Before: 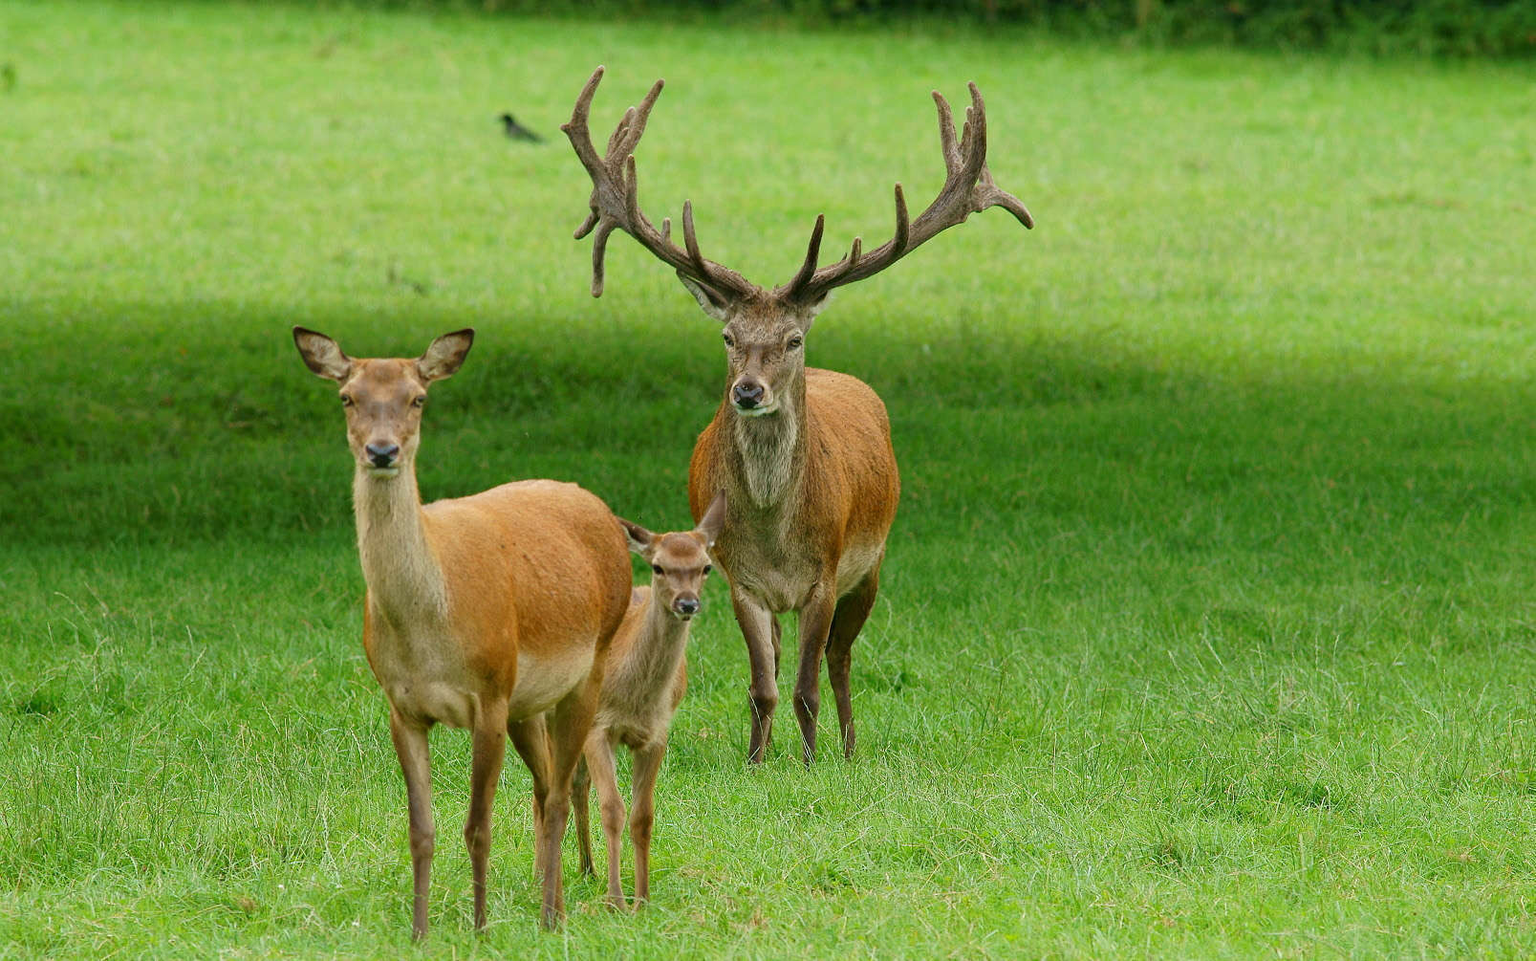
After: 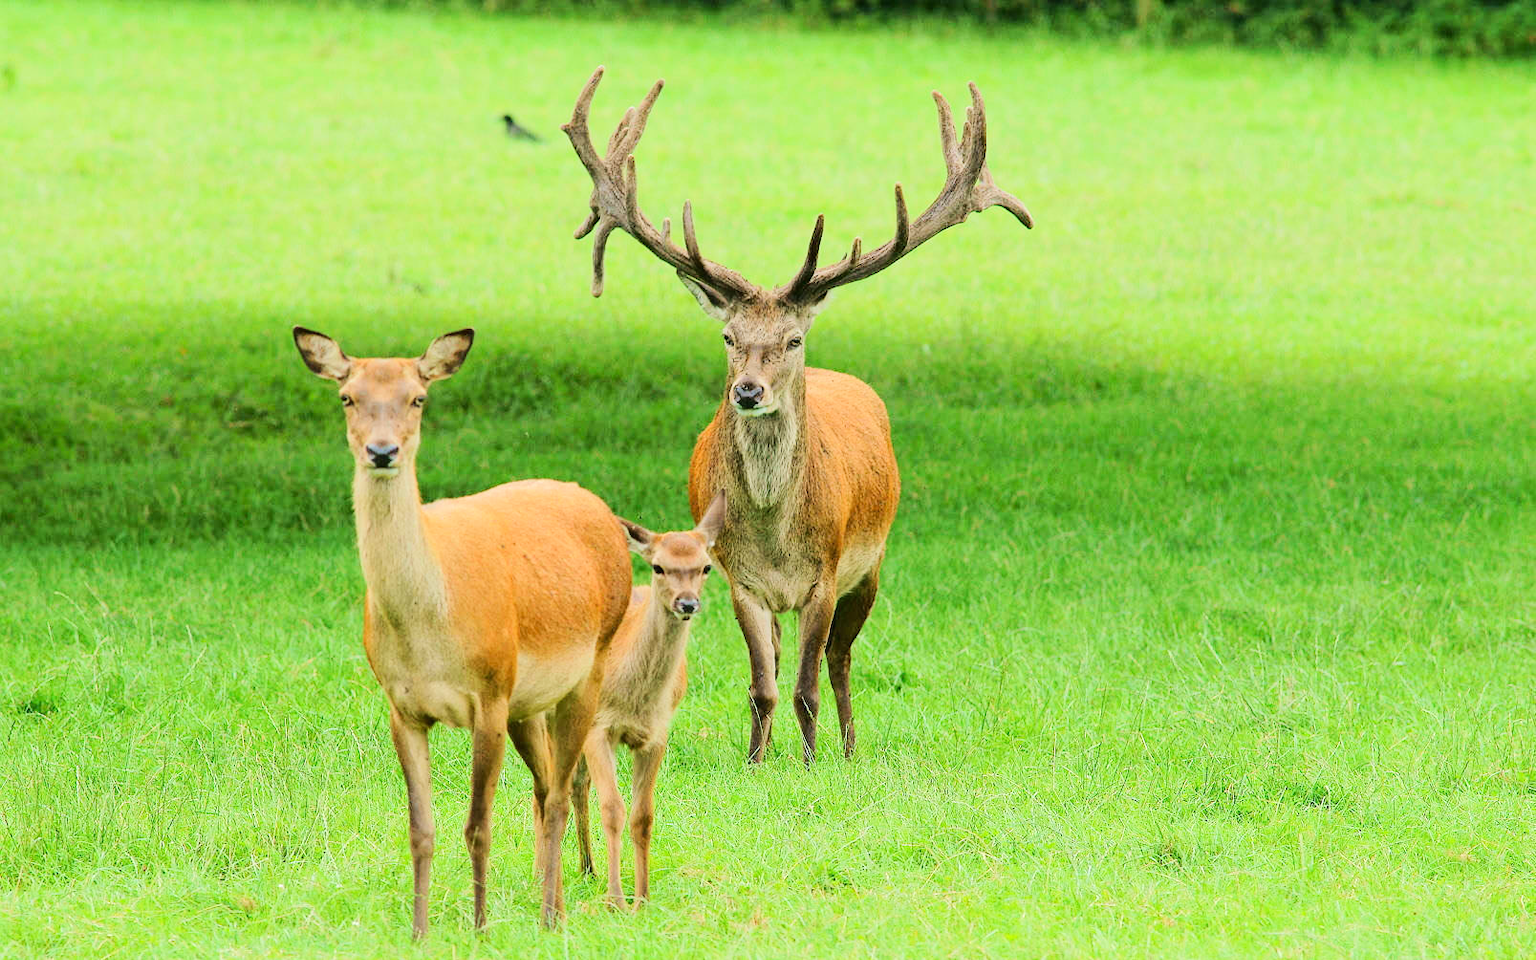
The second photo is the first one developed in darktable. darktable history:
tone equalizer: -7 EV 0.155 EV, -6 EV 0.616 EV, -5 EV 1.12 EV, -4 EV 1.33 EV, -3 EV 1.12 EV, -2 EV 0.6 EV, -1 EV 0.146 EV, edges refinement/feathering 500, mask exposure compensation -1.57 EV, preserve details no
